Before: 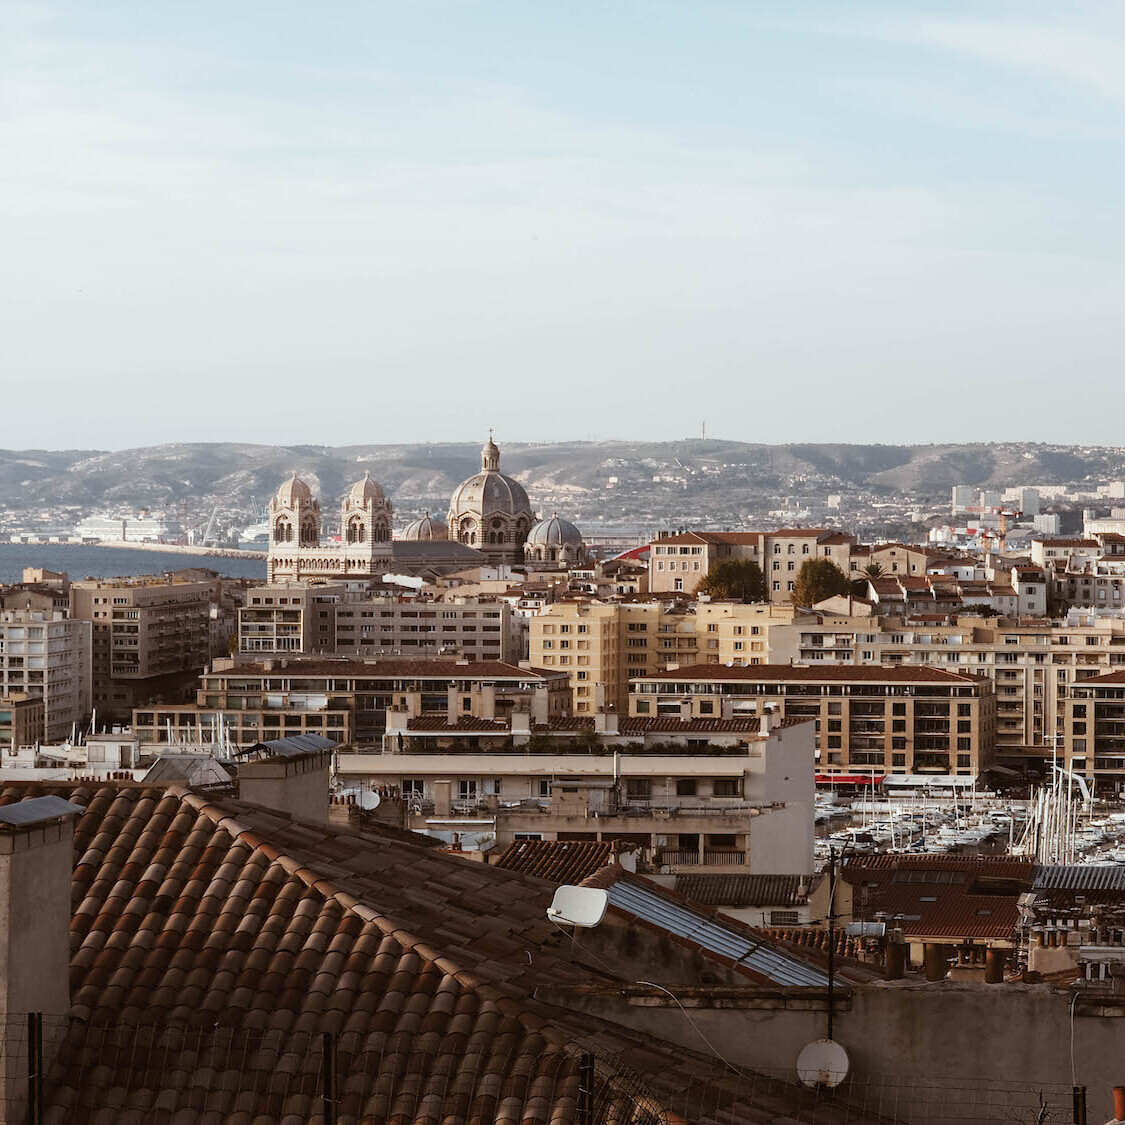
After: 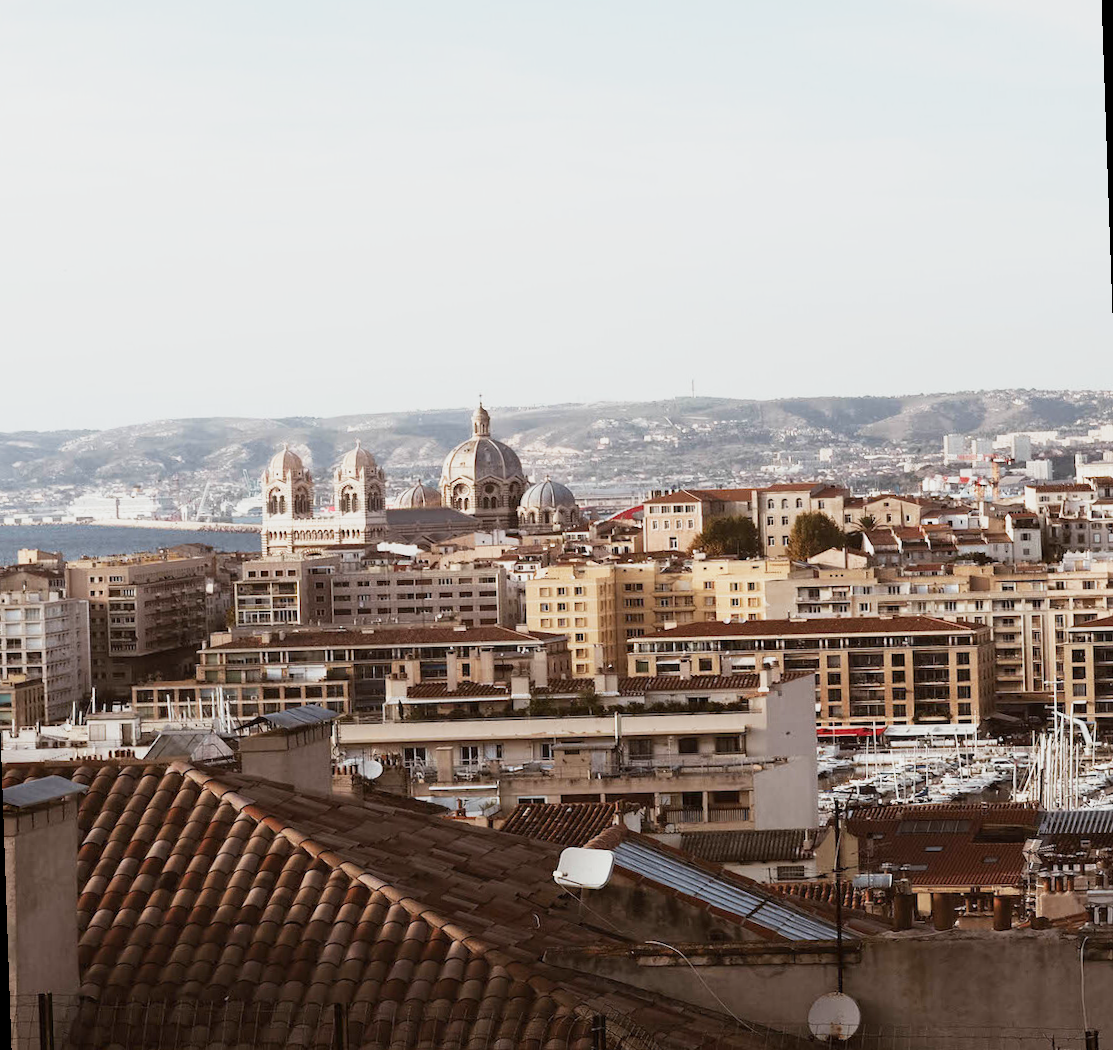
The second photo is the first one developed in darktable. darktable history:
rotate and perspective: rotation -2°, crop left 0.022, crop right 0.978, crop top 0.049, crop bottom 0.951
base curve: curves: ch0 [(0, 0) (0.088, 0.125) (0.176, 0.251) (0.354, 0.501) (0.613, 0.749) (1, 0.877)], preserve colors none
